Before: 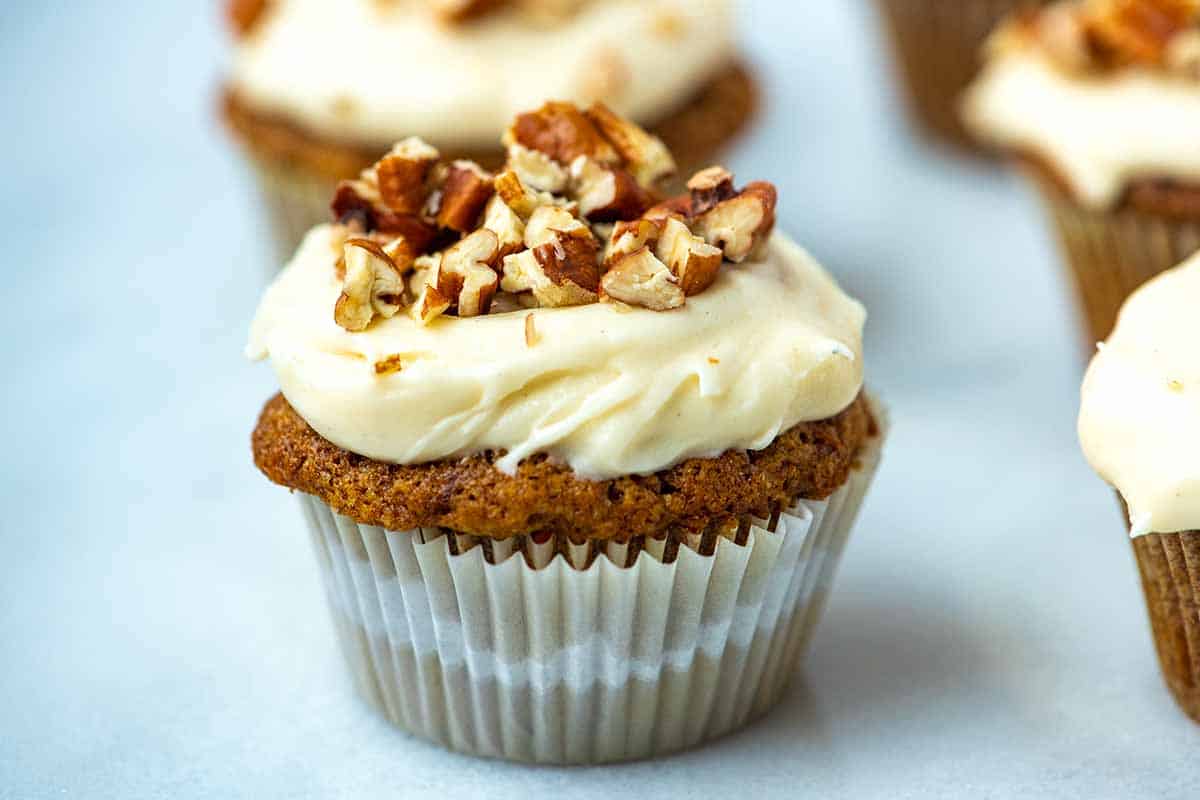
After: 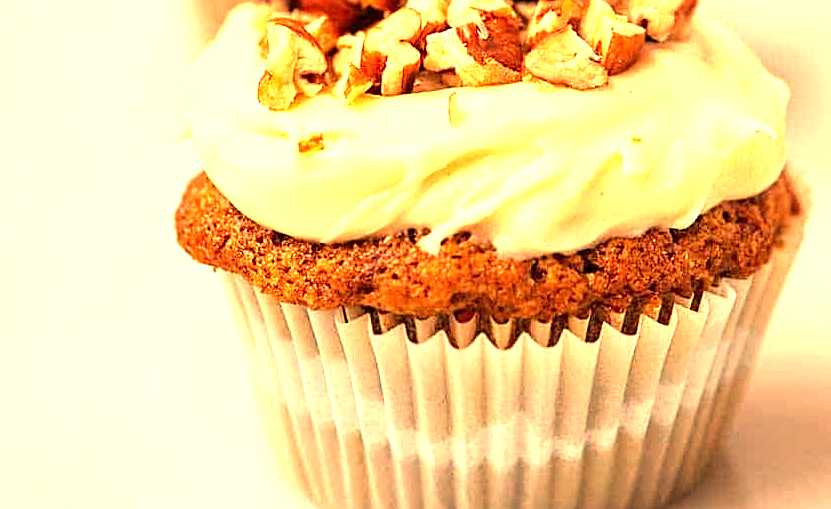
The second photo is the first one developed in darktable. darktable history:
crop: left 6.488%, top 27.668%, right 24.183%, bottom 8.656%
white balance: red 1.467, blue 0.684
sharpen: on, module defaults
exposure: exposure 0.95 EV, compensate highlight preservation false
